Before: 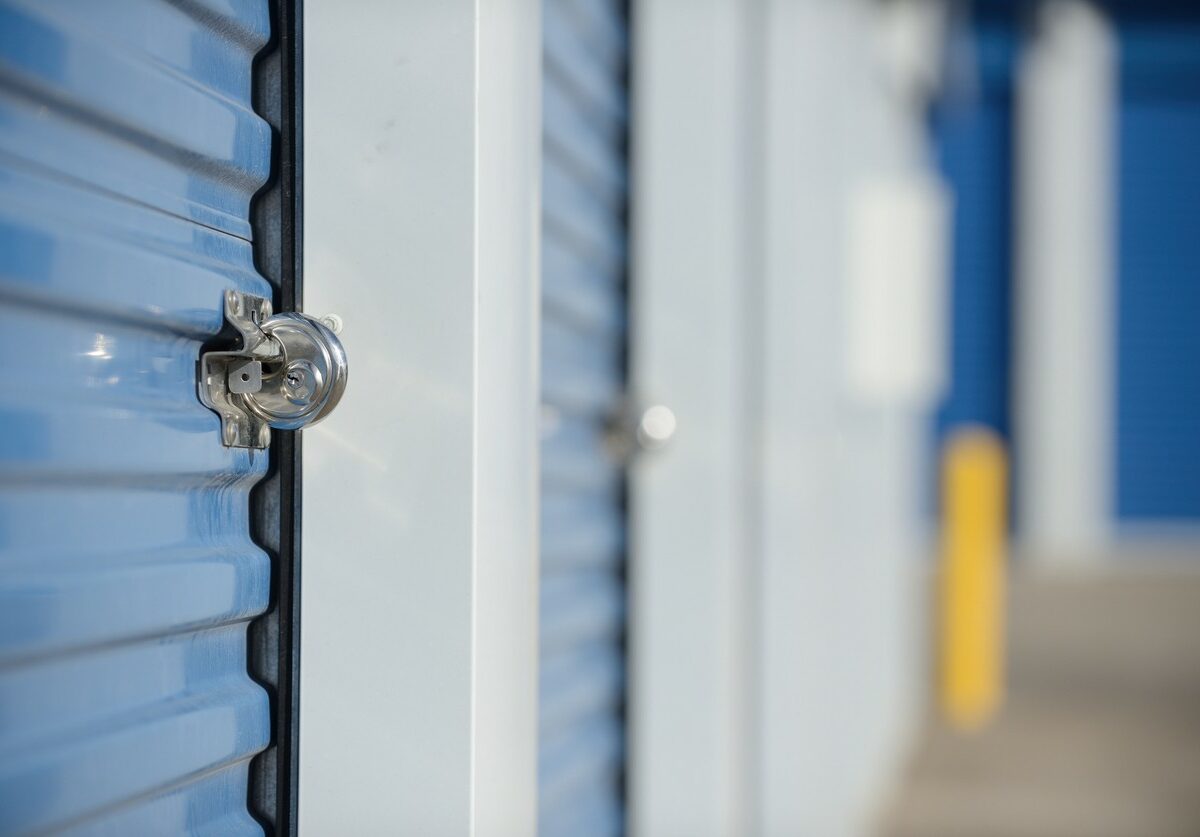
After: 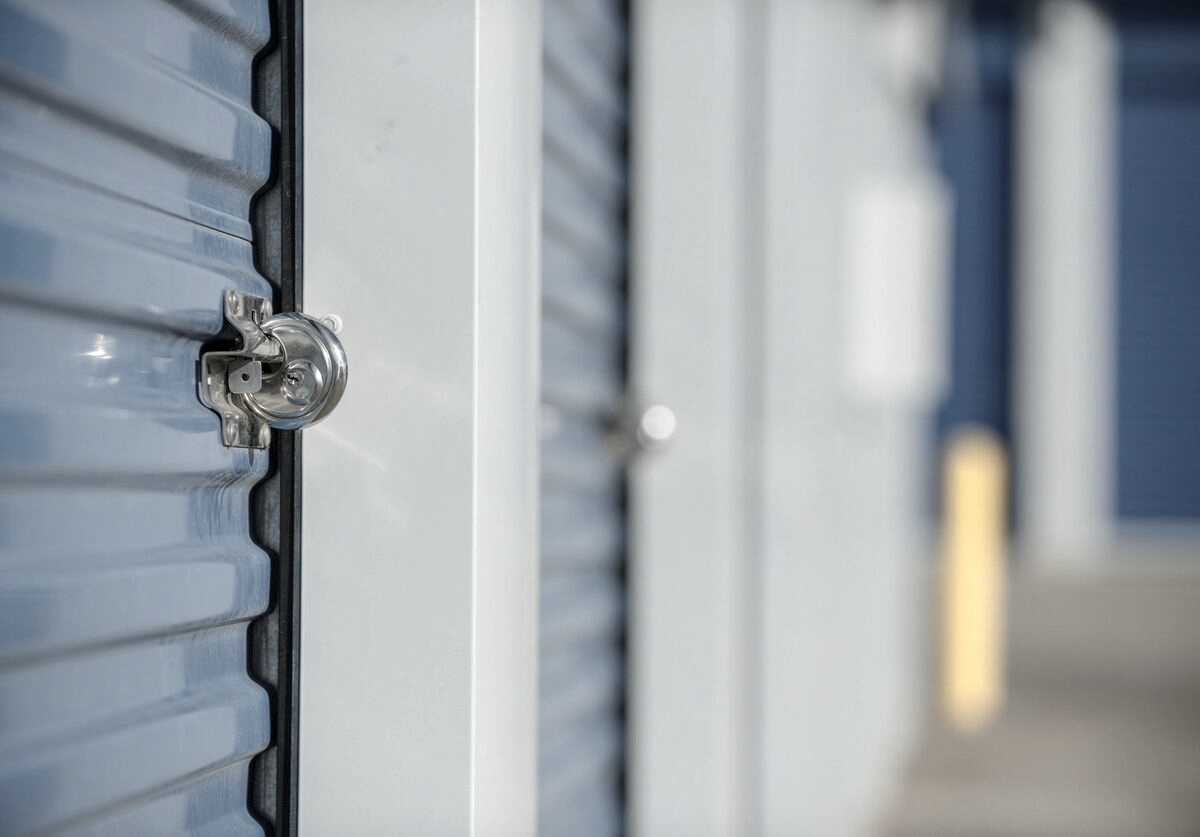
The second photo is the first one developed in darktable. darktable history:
color zones: curves: ch0 [(0, 0.6) (0.129, 0.585) (0.193, 0.596) (0.429, 0.5) (0.571, 0.5) (0.714, 0.5) (0.857, 0.5) (1, 0.6)]; ch1 [(0, 0.453) (0.112, 0.245) (0.213, 0.252) (0.429, 0.233) (0.571, 0.231) (0.683, 0.242) (0.857, 0.296) (1, 0.453)]
local contrast: on, module defaults
